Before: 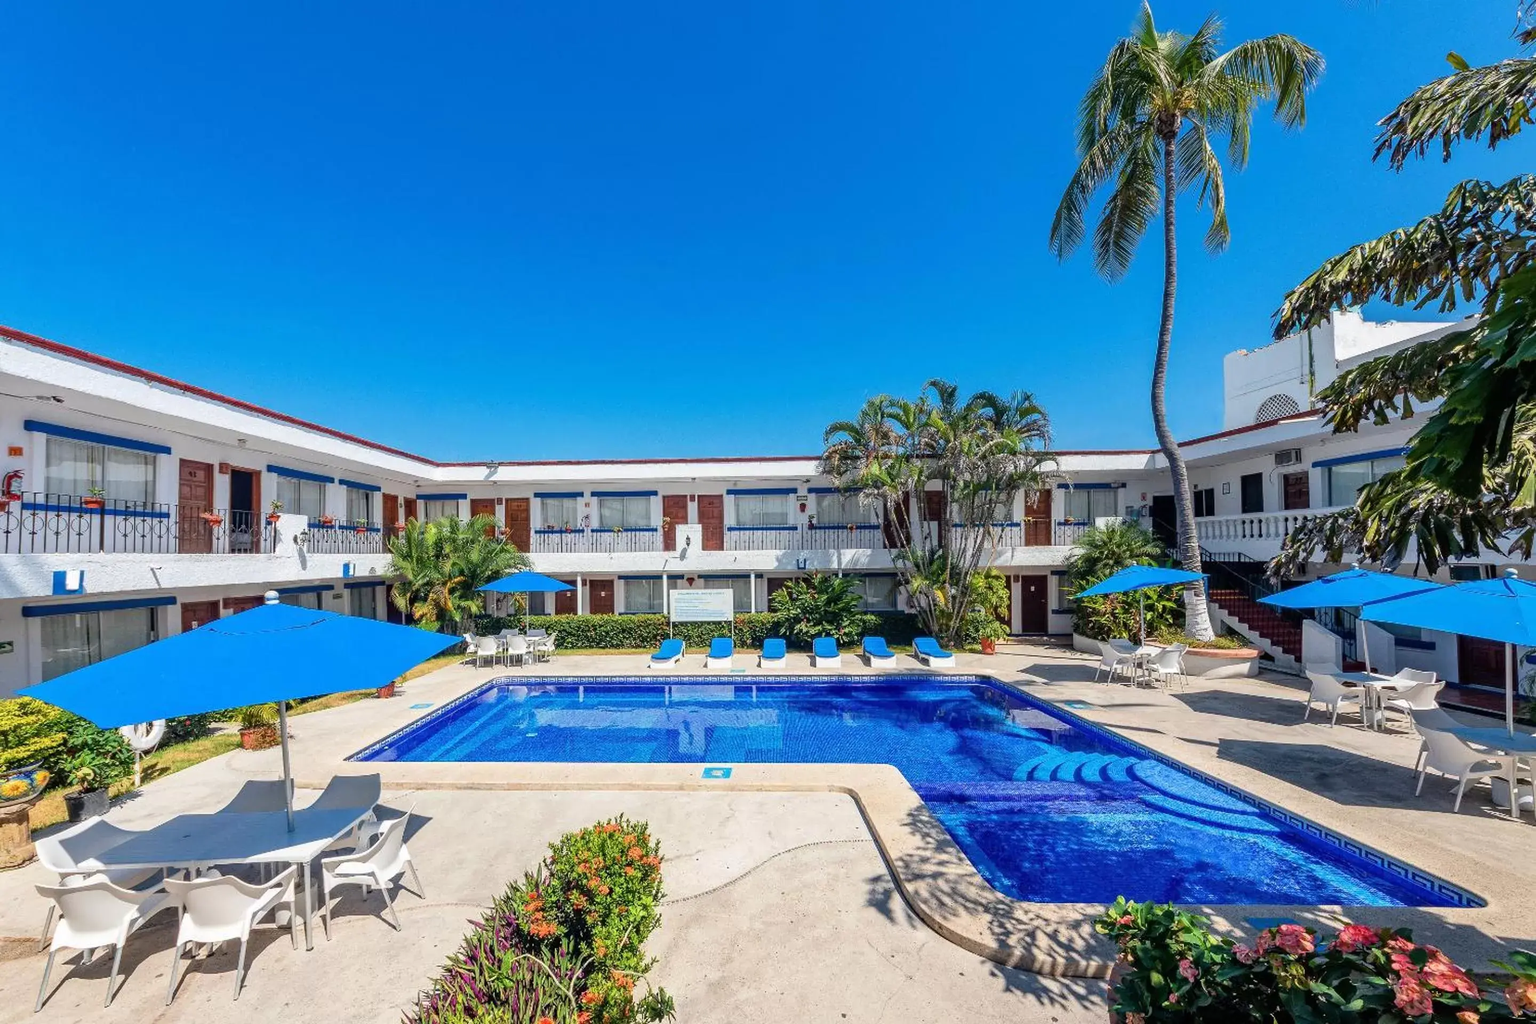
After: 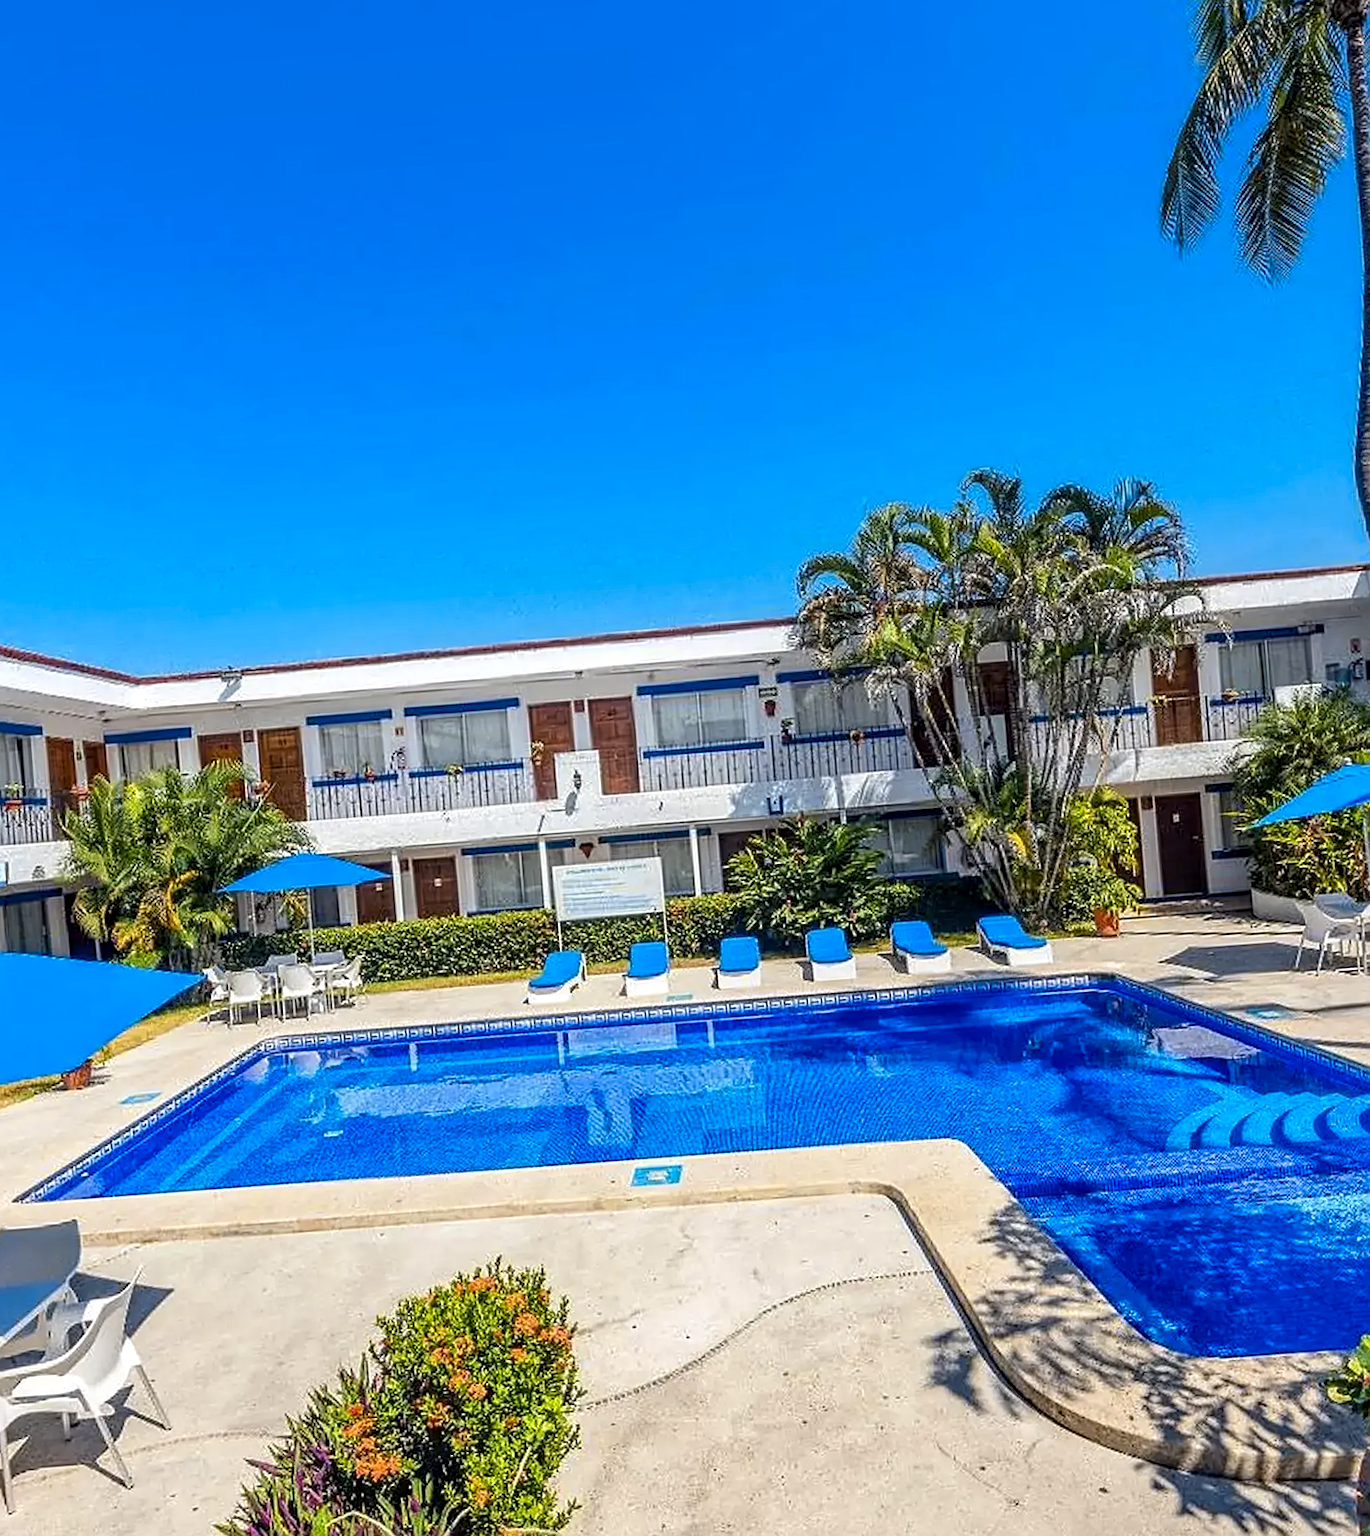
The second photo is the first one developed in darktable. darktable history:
local contrast: detail 130%
rotate and perspective: rotation -4.25°, automatic cropping off
color contrast: green-magenta contrast 0.85, blue-yellow contrast 1.25, unbound 0
crop and rotate: angle 0.02°, left 24.353%, top 13.219%, right 26.156%, bottom 8.224%
sharpen: on, module defaults
